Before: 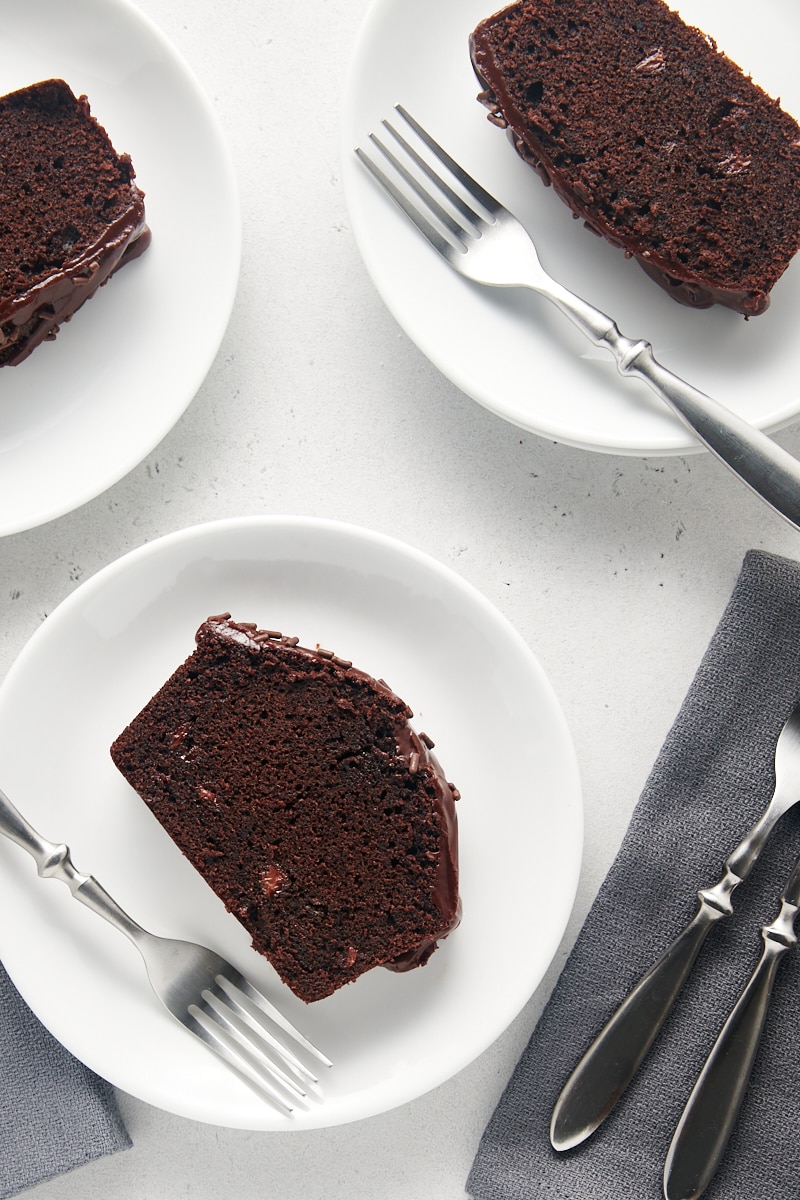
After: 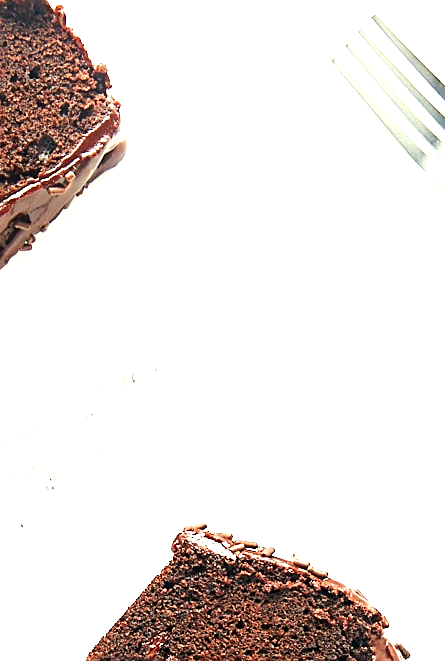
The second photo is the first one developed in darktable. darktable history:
color correction: highlights a* -5.79, highlights b* 10.71
crop and rotate: left 3.057%, top 7.552%, right 41.235%, bottom 37.318%
sharpen: on, module defaults
exposure: black level correction 0.001, exposure 1.841 EV, compensate highlight preservation false
tone curve: curves: ch0 [(0, 0) (0.126, 0.086) (0.338, 0.307) (0.494, 0.531) (0.703, 0.762) (1, 1)]; ch1 [(0, 0) (0.346, 0.324) (0.45, 0.426) (0.5, 0.5) (0.522, 0.517) (0.55, 0.578) (1, 1)]; ch2 [(0, 0) (0.44, 0.424) (0.501, 0.499) (0.554, 0.554) (0.622, 0.667) (0.707, 0.746) (1, 1)], preserve colors none
